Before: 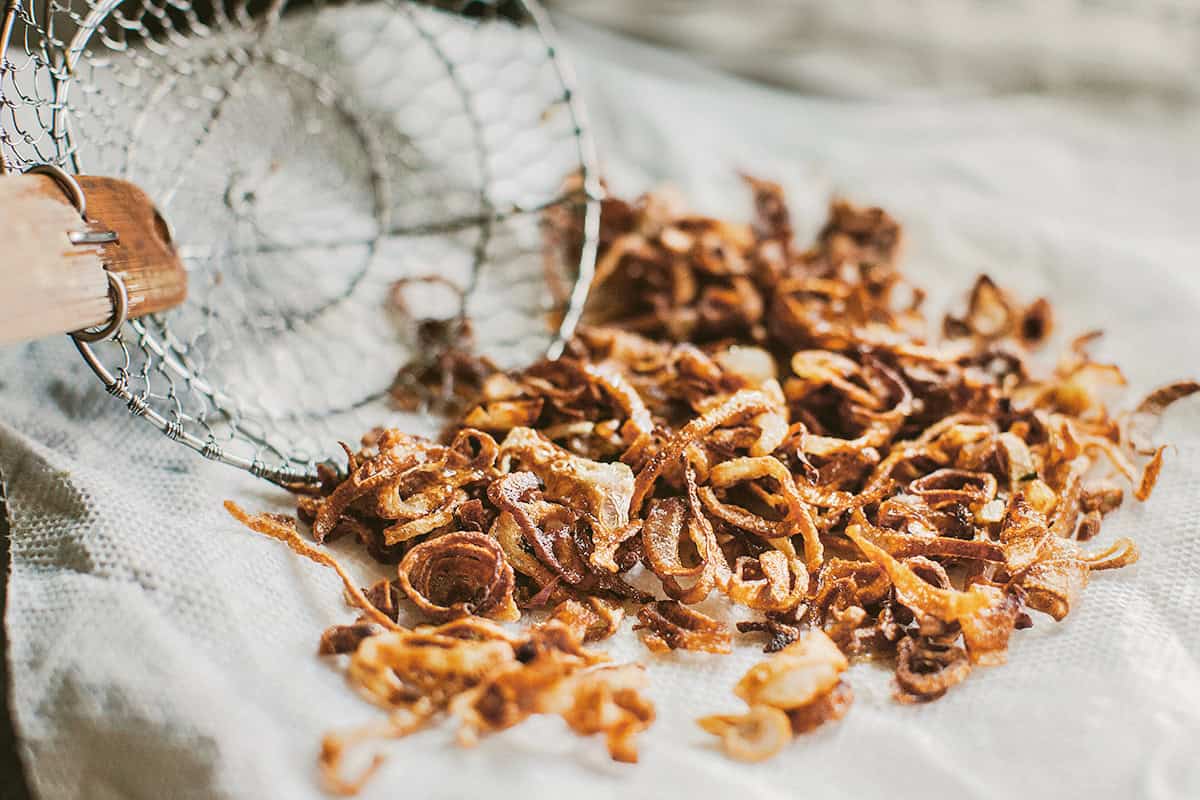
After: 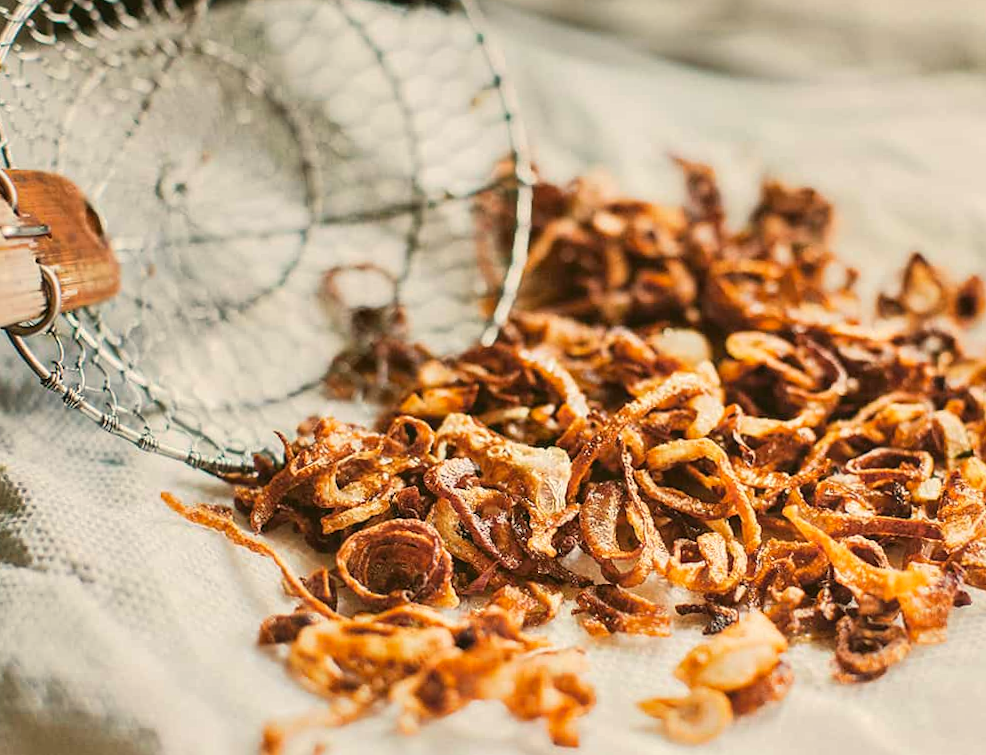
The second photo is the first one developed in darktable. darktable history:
crop and rotate: angle 1°, left 4.281%, top 0.642%, right 11.383%, bottom 2.486%
white balance: red 1.045, blue 0.932
contrast brightness saturation: contrast 0.04, saturation 0.16
